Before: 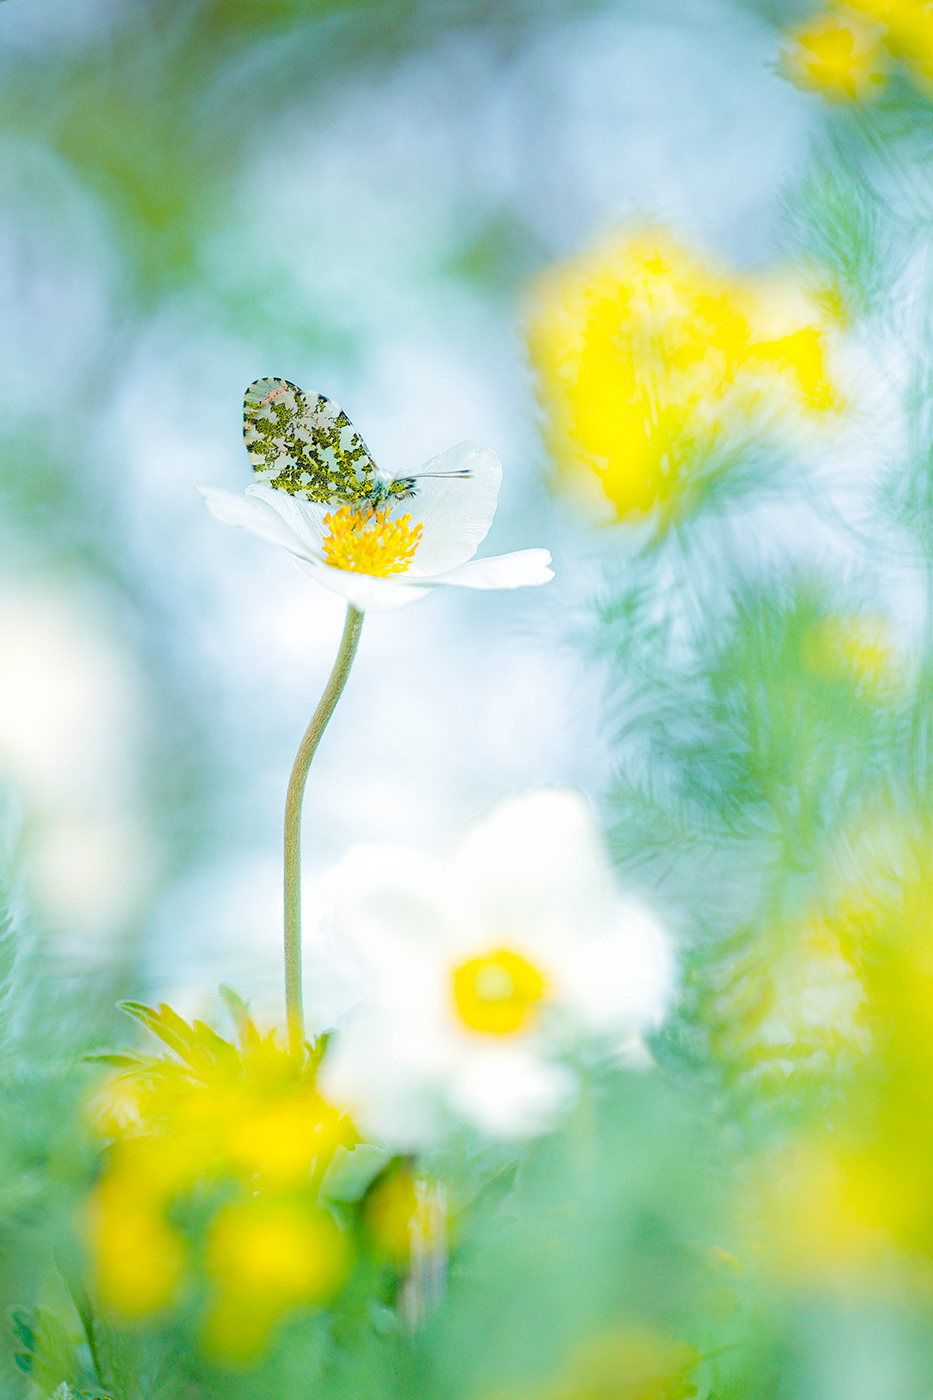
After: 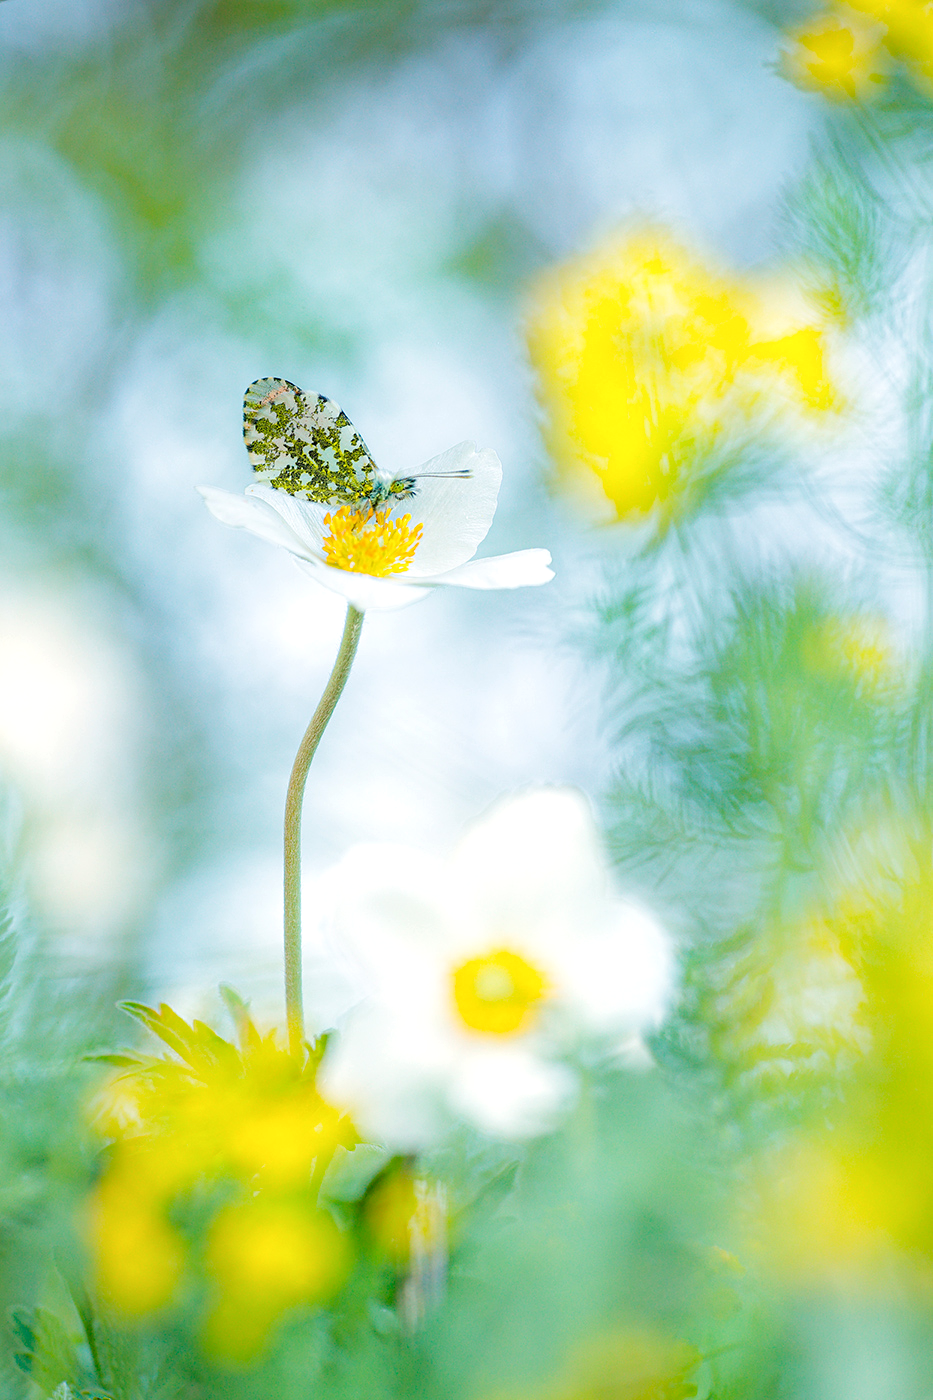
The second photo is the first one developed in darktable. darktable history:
local contrast: highlights 103%, shadows 97%, detail 119%, midtone range 0.2
levels: black 3.85%
